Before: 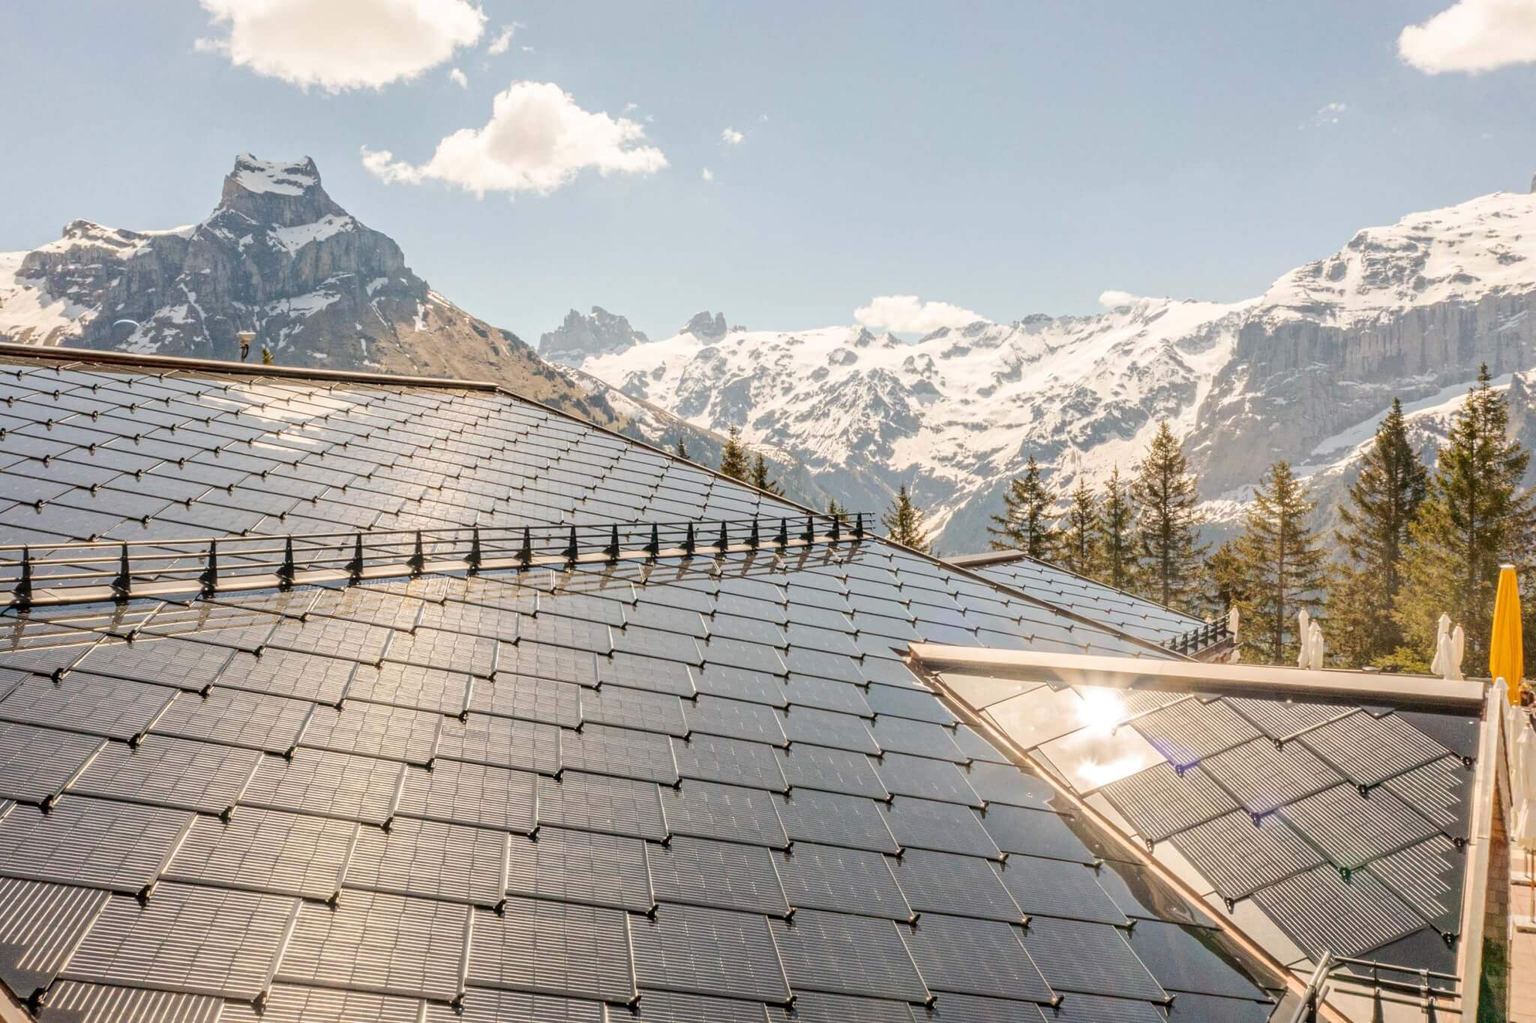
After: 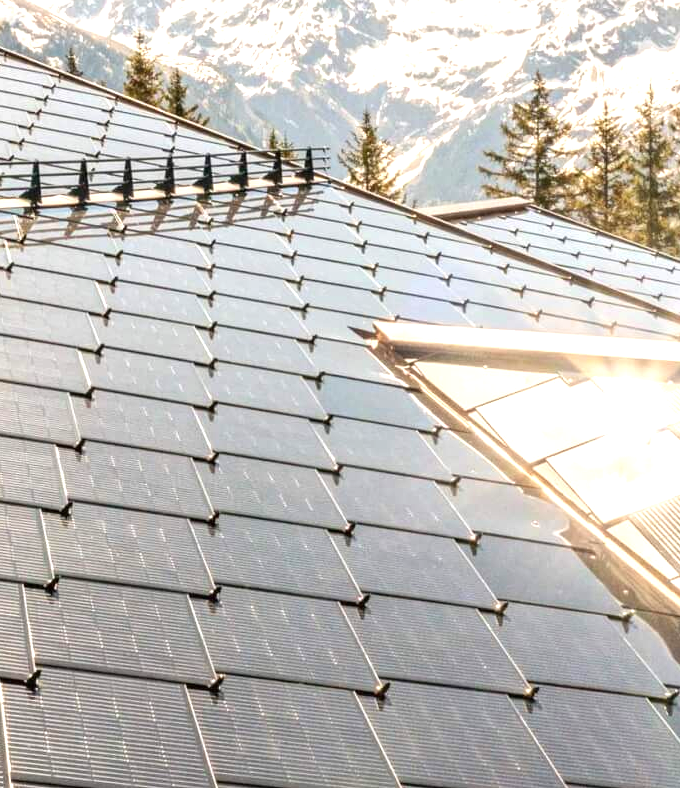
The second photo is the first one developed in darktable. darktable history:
crop: left 40.899%, top 39.317%, right 25.884%, bottom 2.875%
exposure: black level correction 0, exposure 0.893 EV, compensate exposure bias true, compensate highlight preservation false
